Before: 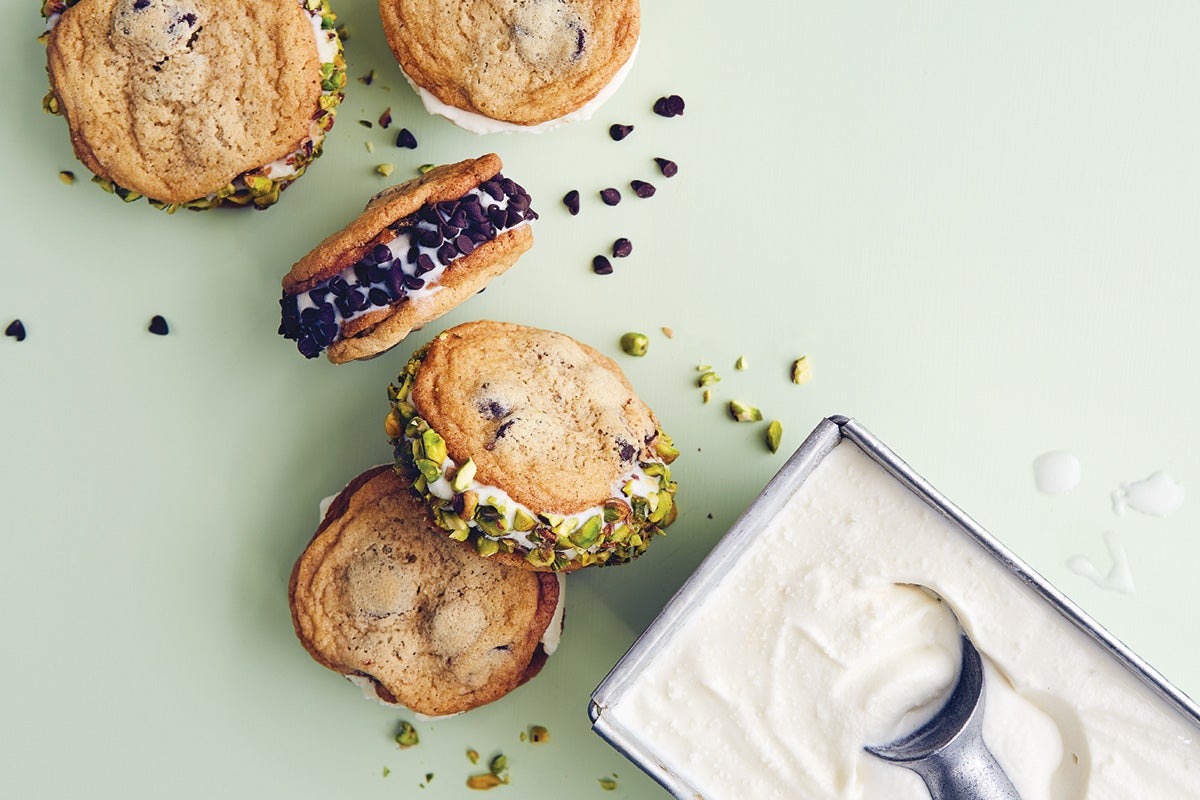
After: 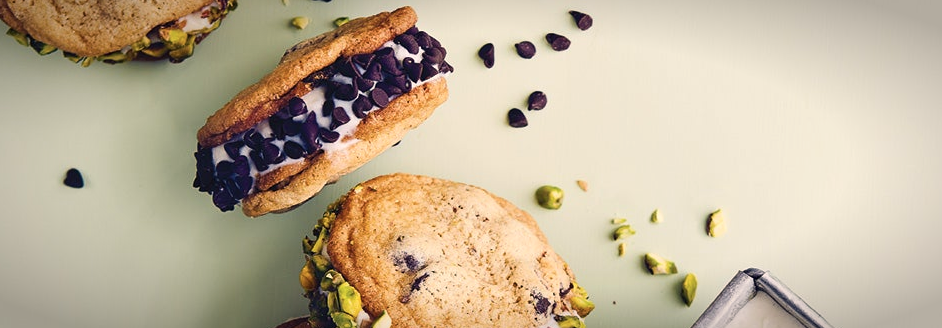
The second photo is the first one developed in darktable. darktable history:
crop: left 7.084%, top 18.418%, right 14.395%, bottom 40.507%
contrast brightness saturation: contrast 0.112, saturation -0.176
vignetting: saturation -0.031, automatic ratio true
color balance rgb: highlights gain › chroma 3.233%, highlights gain › hue 57.09°, linear chroma grading › global chroma 8.908%, perceptual saturation grading › global saturation 0.869%, global vibrance 20%
